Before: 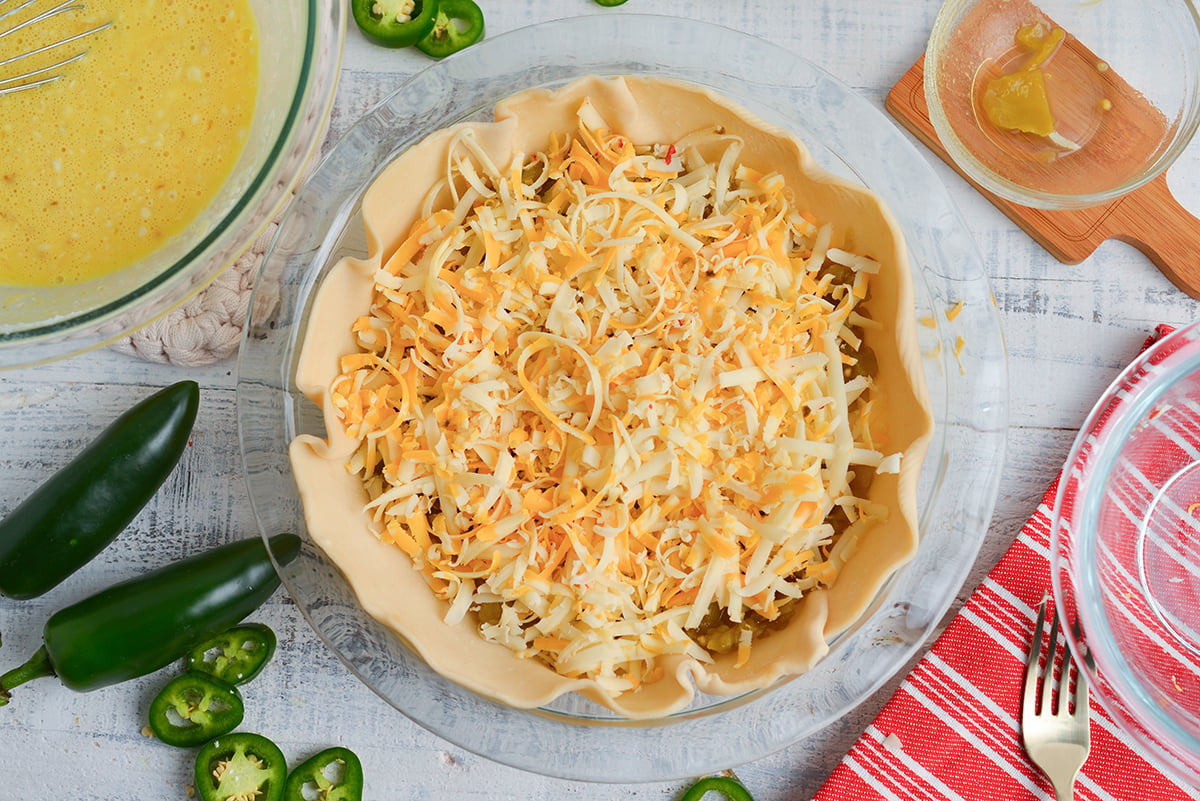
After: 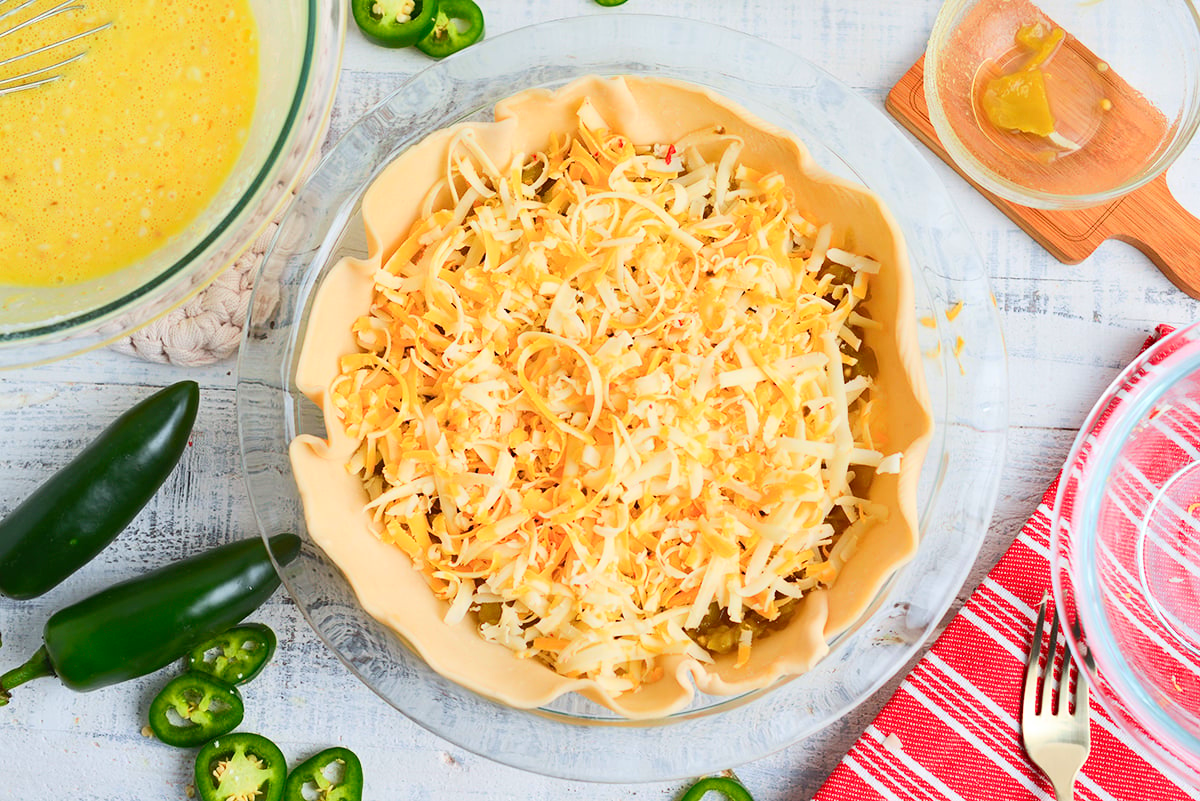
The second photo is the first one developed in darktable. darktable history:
contrast brightness saturation: contrast 0.2, brightness 0.161, saturation 0.215
